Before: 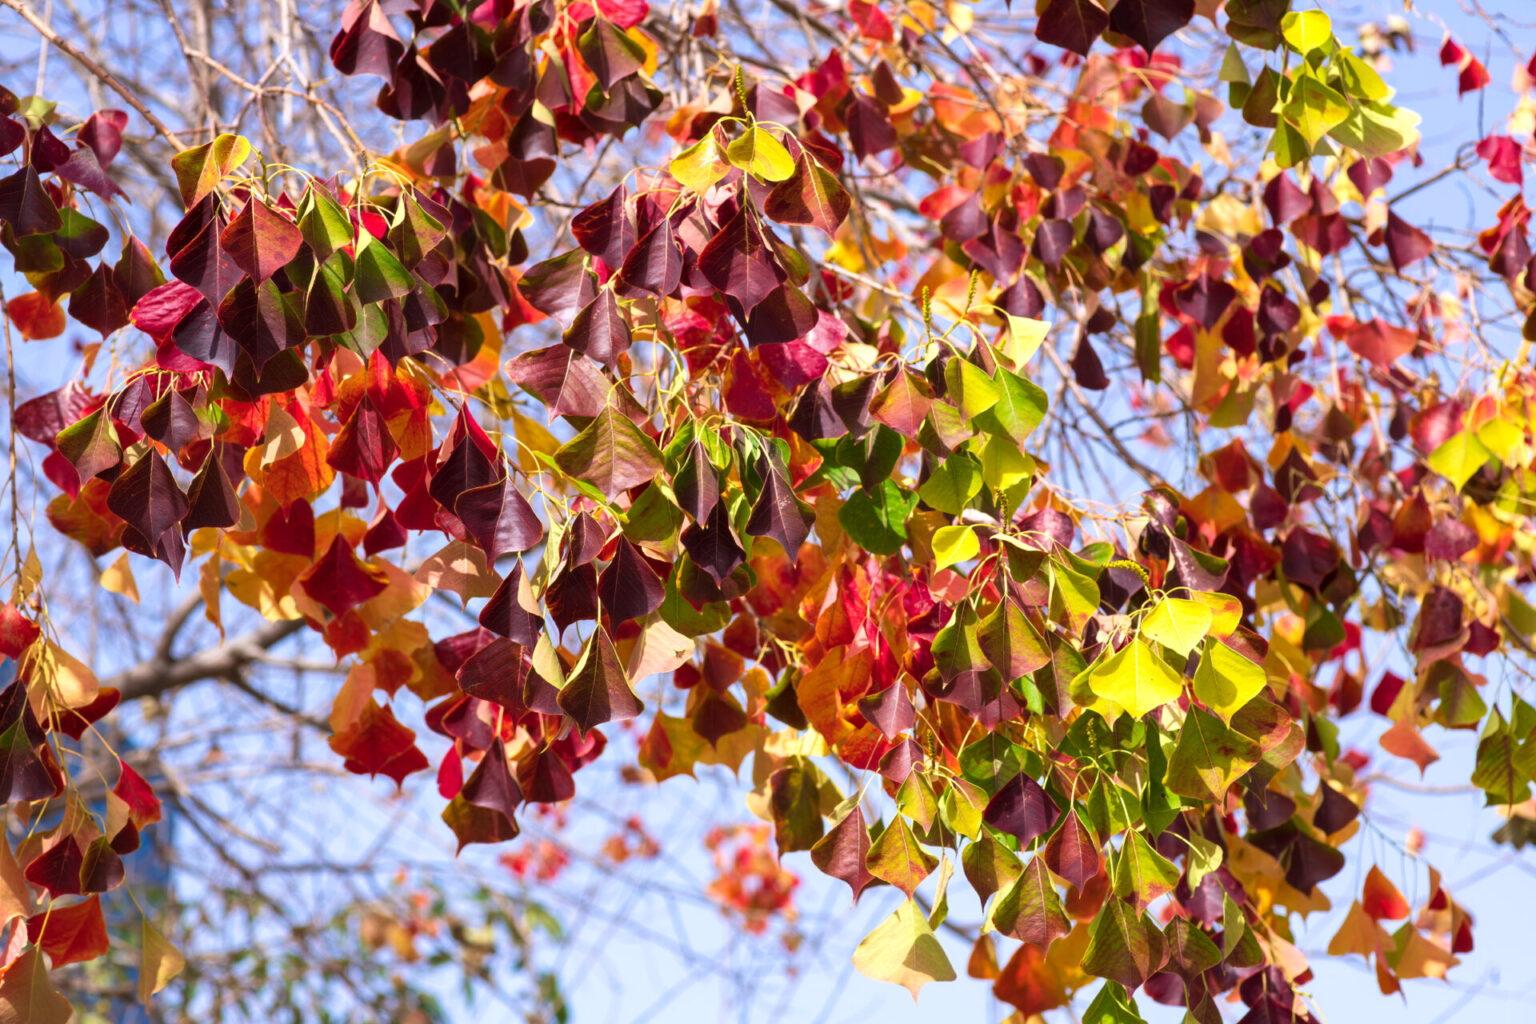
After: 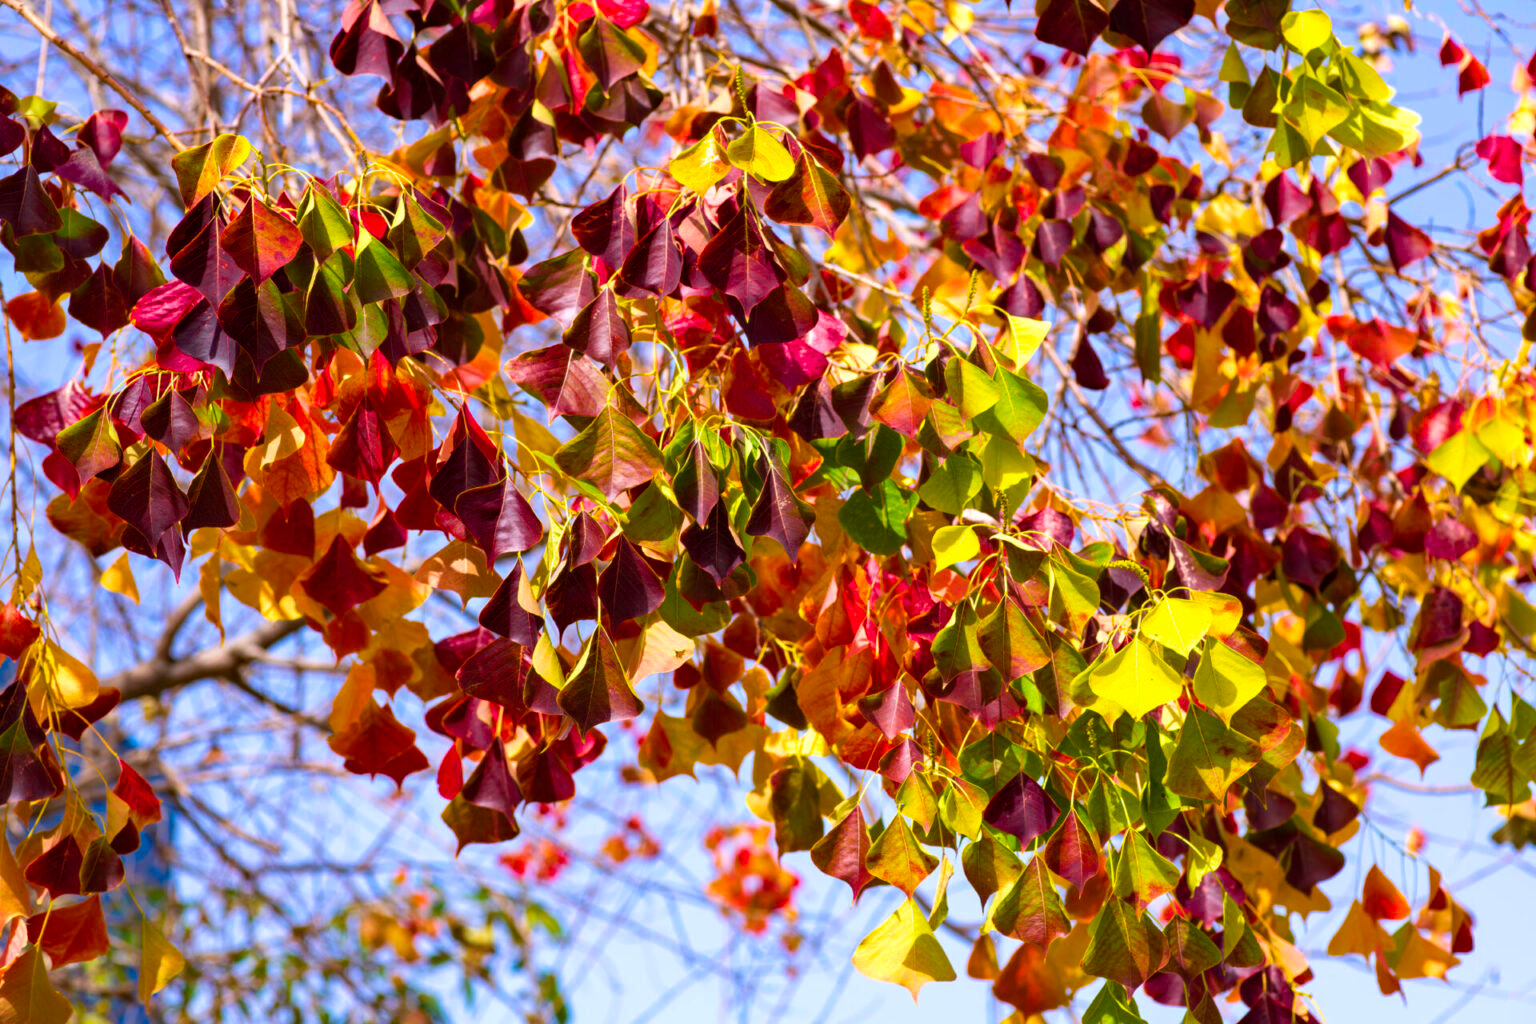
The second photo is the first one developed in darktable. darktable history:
color balance rgb: linear chroma grading › global chroma 10%, perceptual saturation grading › global saturation 30%, global vibrance 10%
haze removal: strength 0.29, distance 0.25, compatibility mode true, adaptive false
contrast brightness saturation: saturation -0.05
